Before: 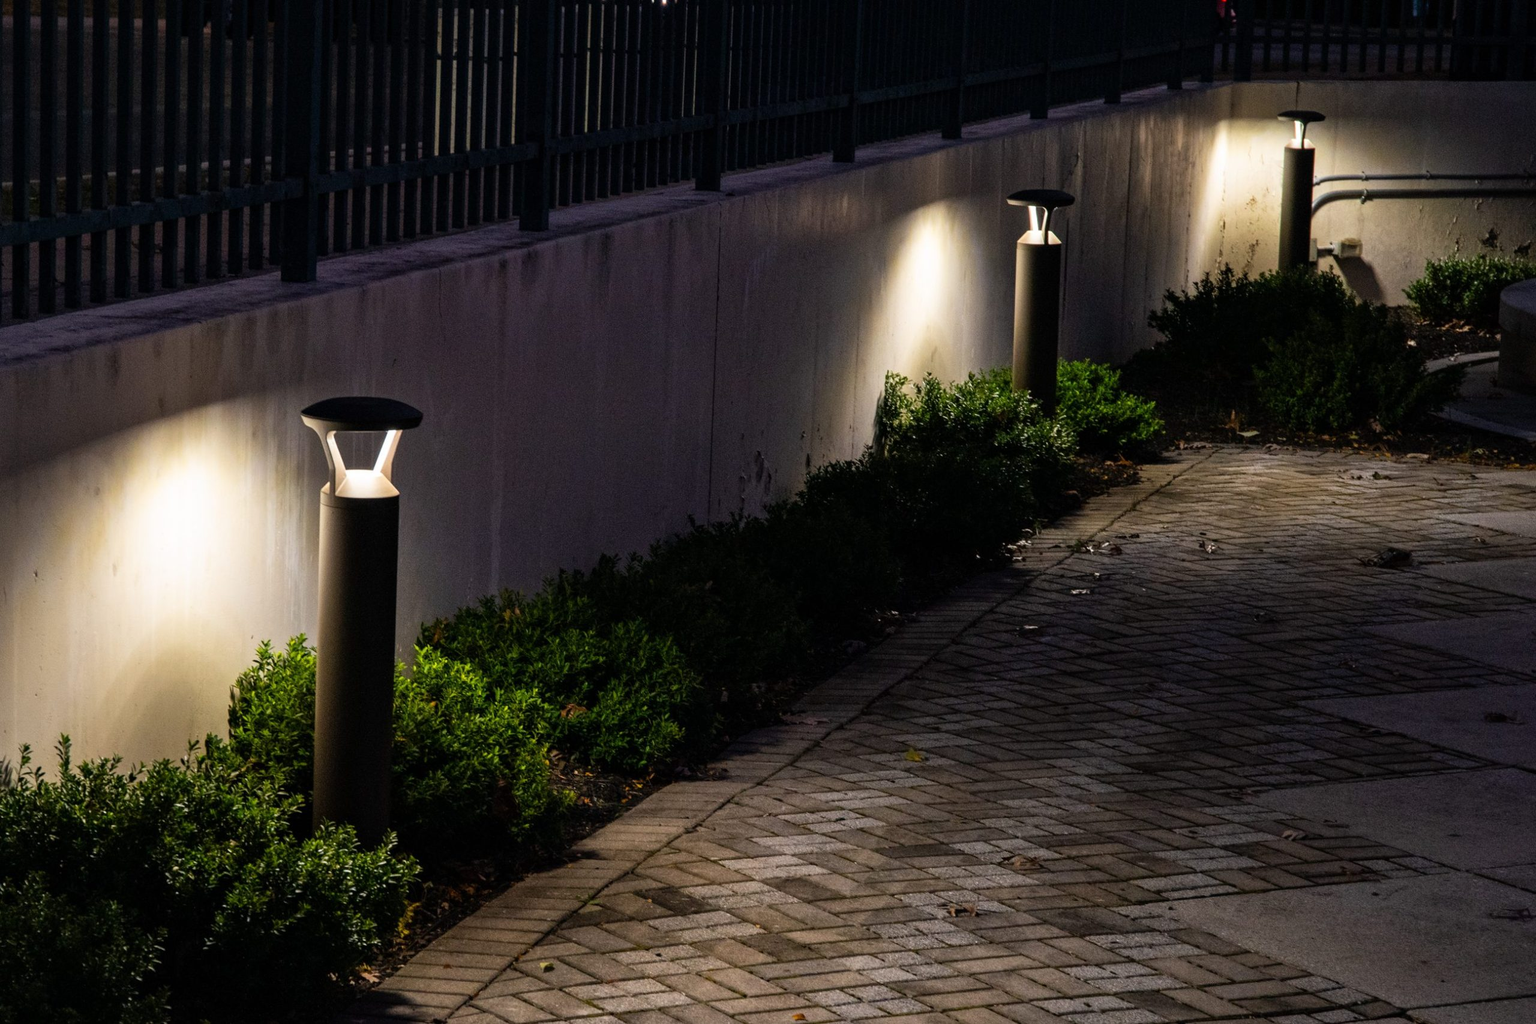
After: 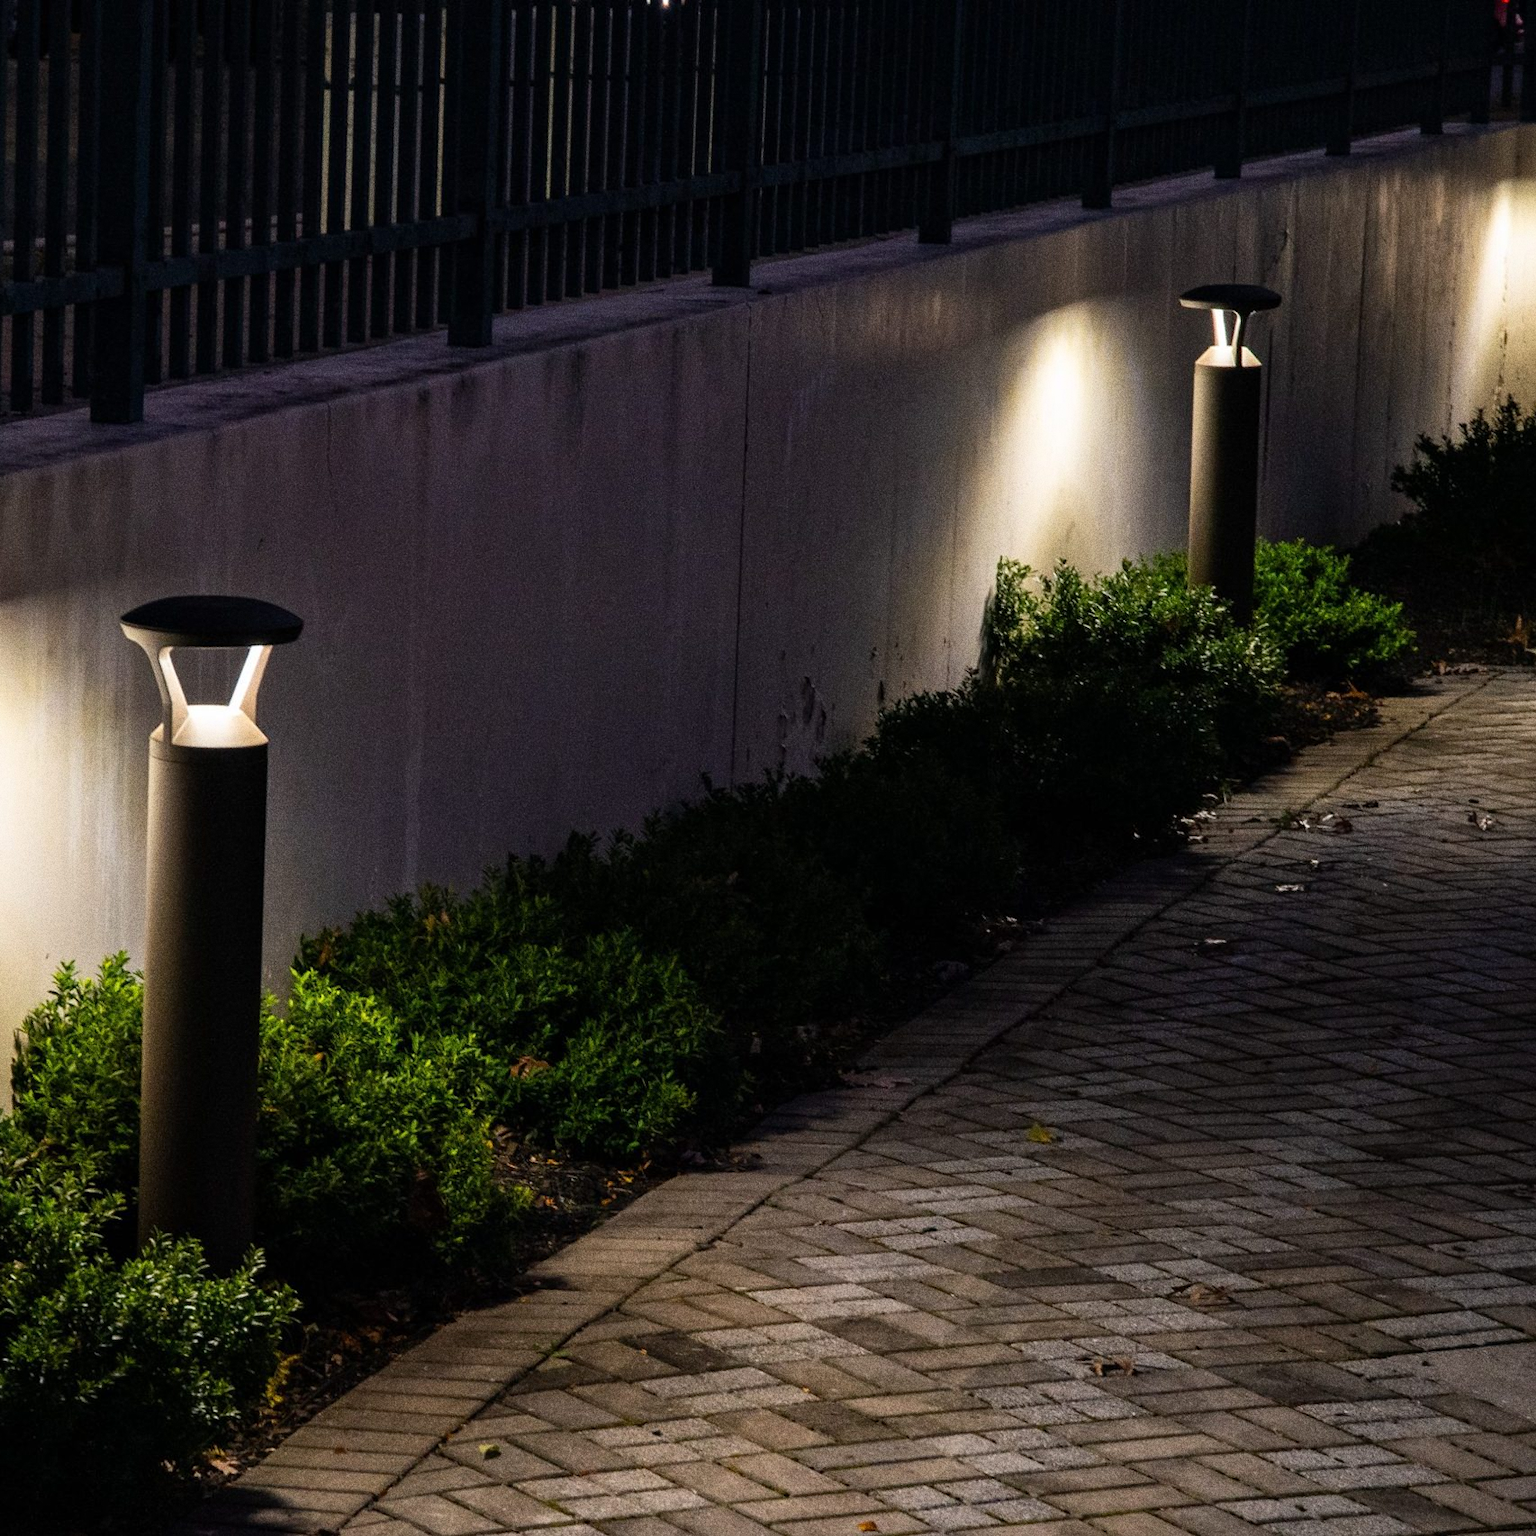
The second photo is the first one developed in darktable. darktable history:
crop and rotate: left 14.385%, right 18.948%
grain: coarseness 0.09 ISO, strength 40%
